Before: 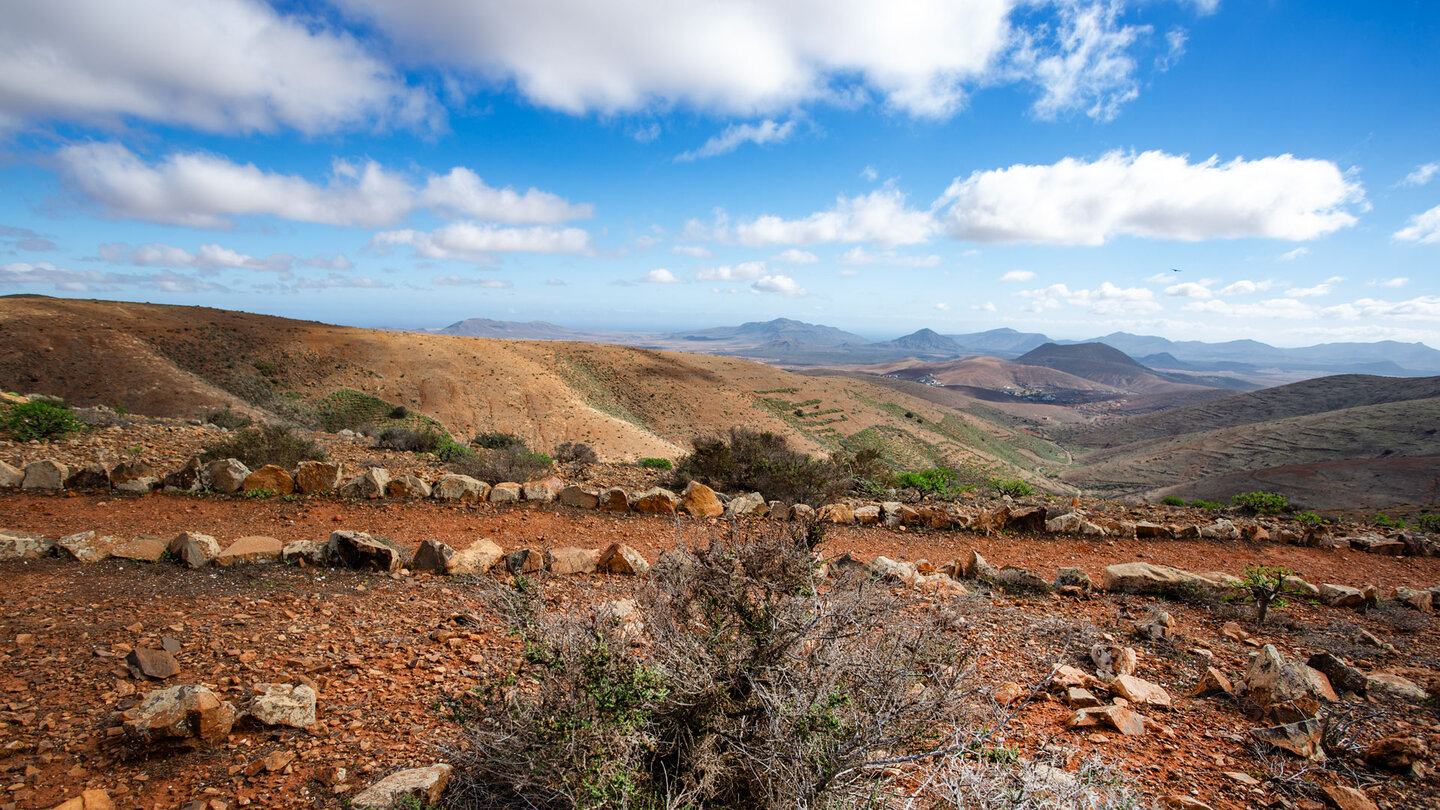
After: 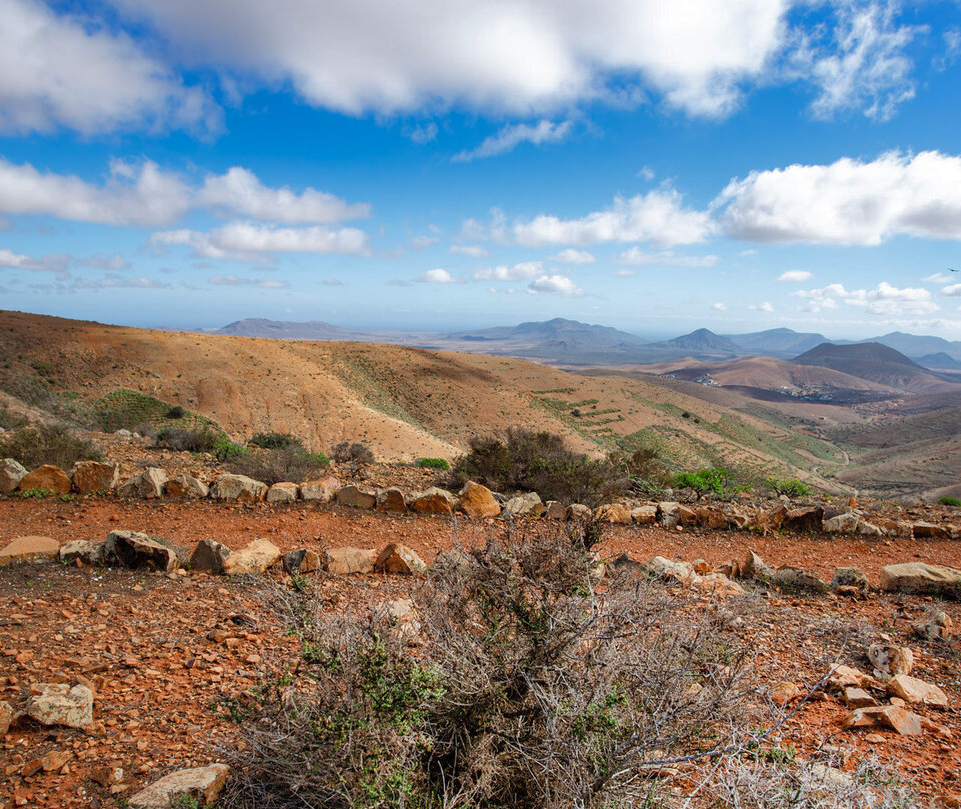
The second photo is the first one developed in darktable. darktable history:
crop and rotate: left 15.503%, right 17.729%
shadows and highlights: on, module defaults
